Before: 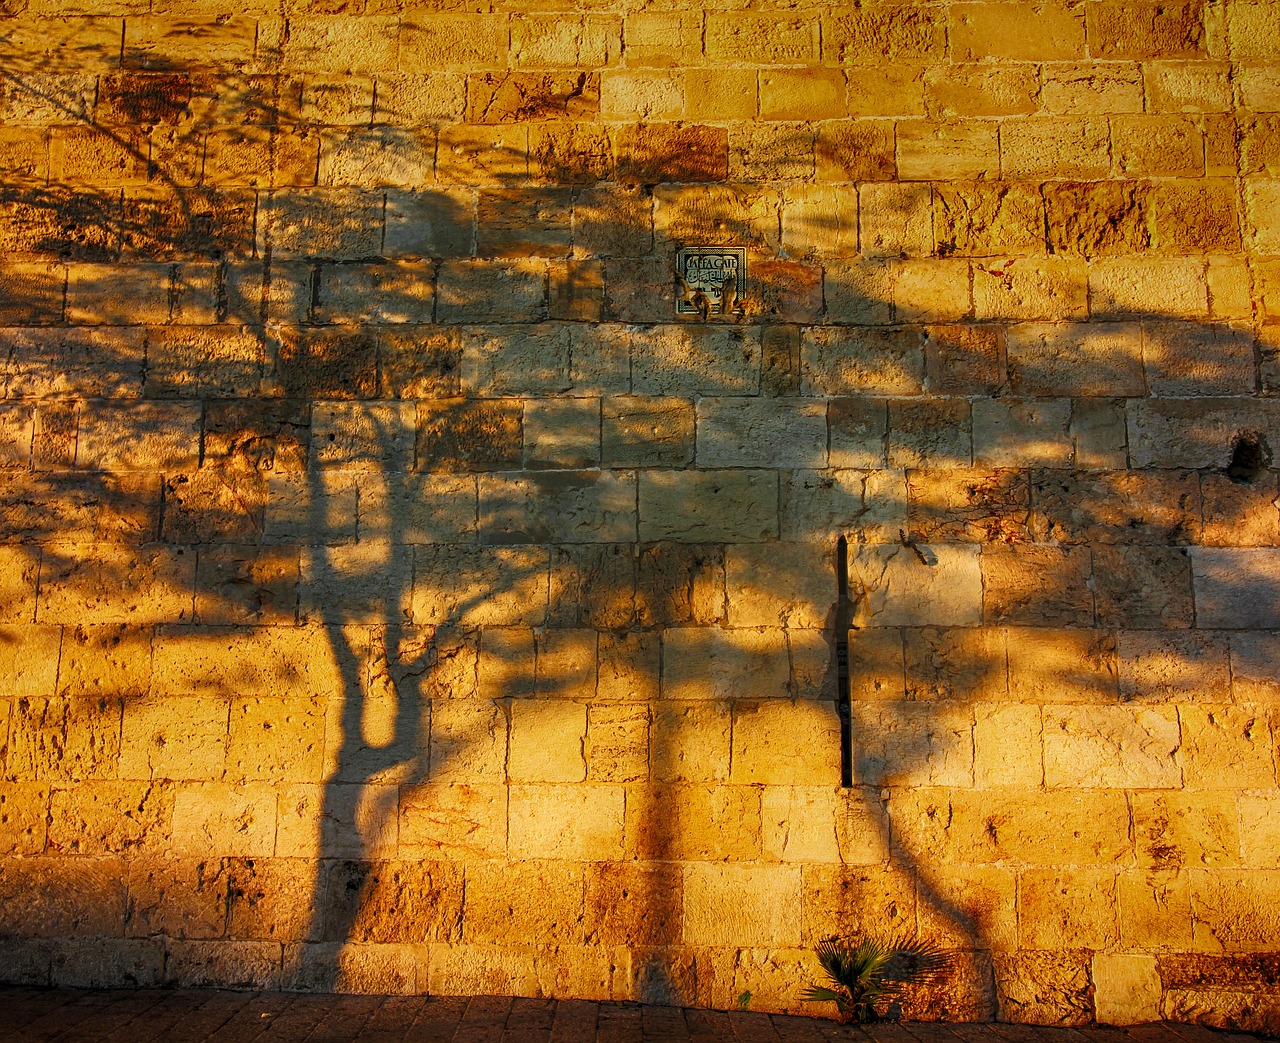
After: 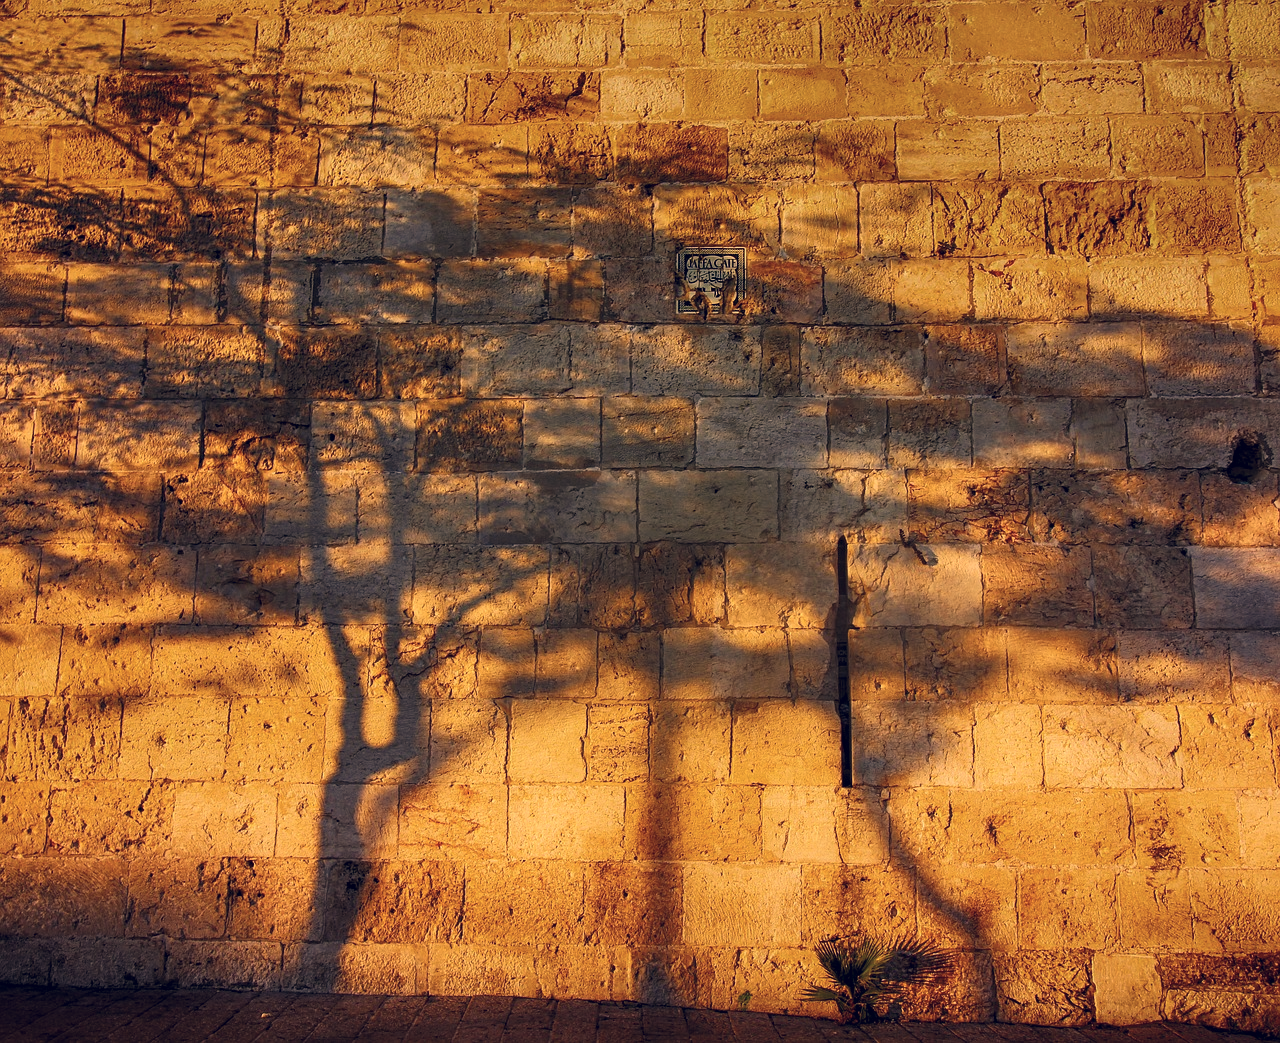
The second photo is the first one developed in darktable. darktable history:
color correction: highlights a* 19.67, highlights b* 27.38, shadows a* 3.47, shadows b* -17.52, saturation 0.721
